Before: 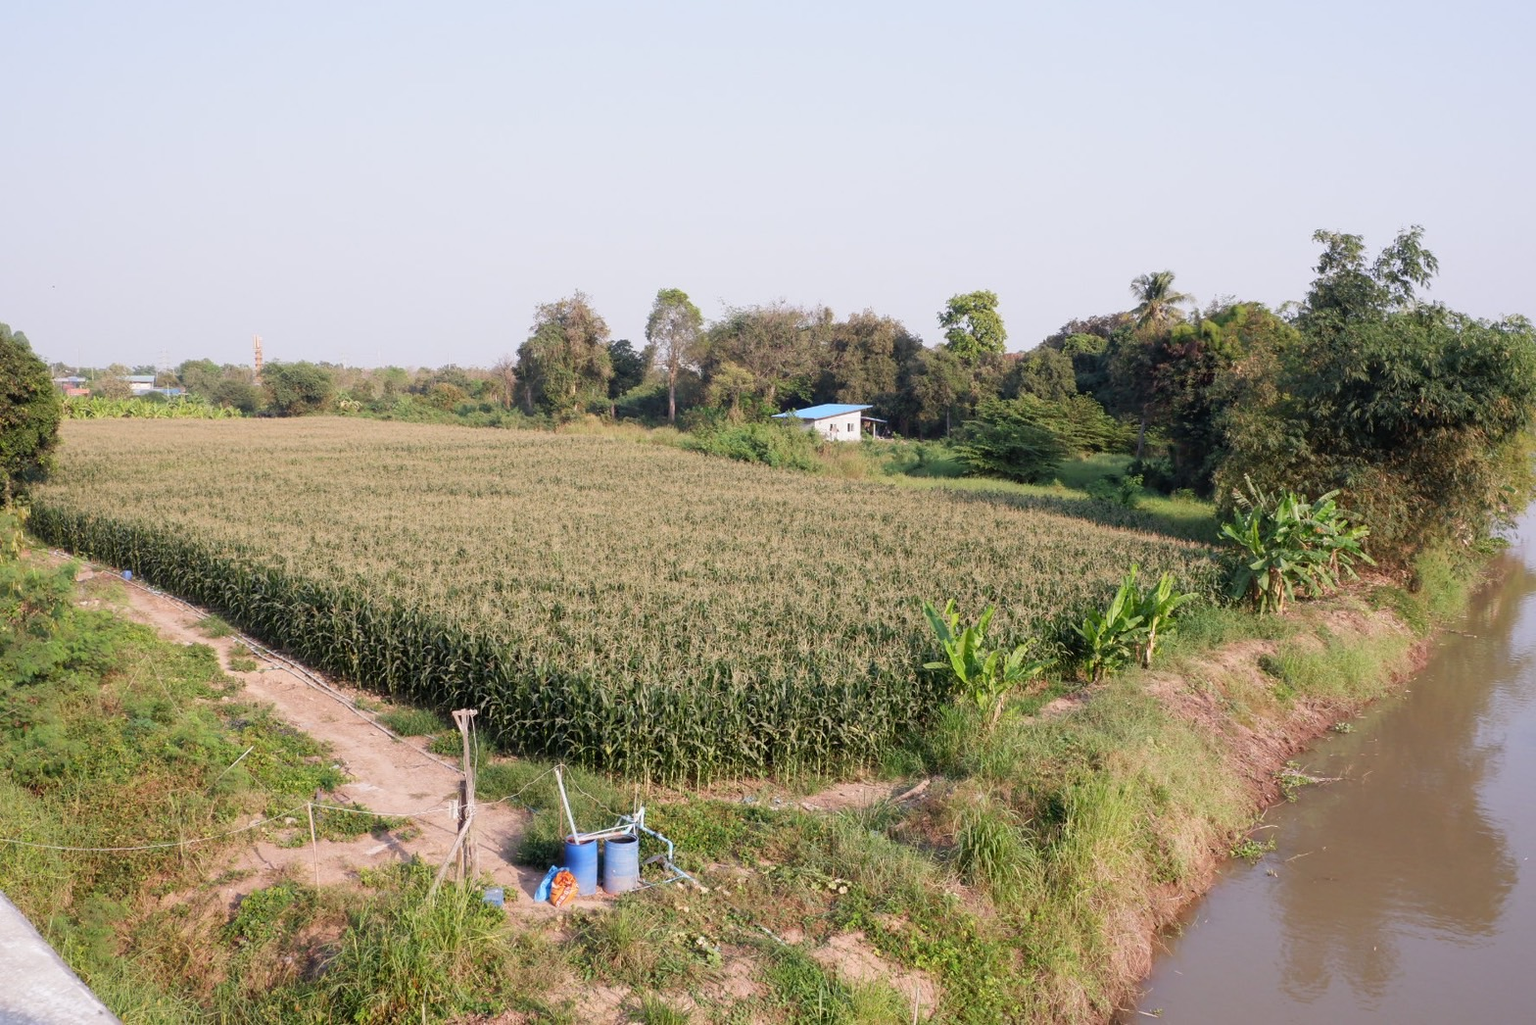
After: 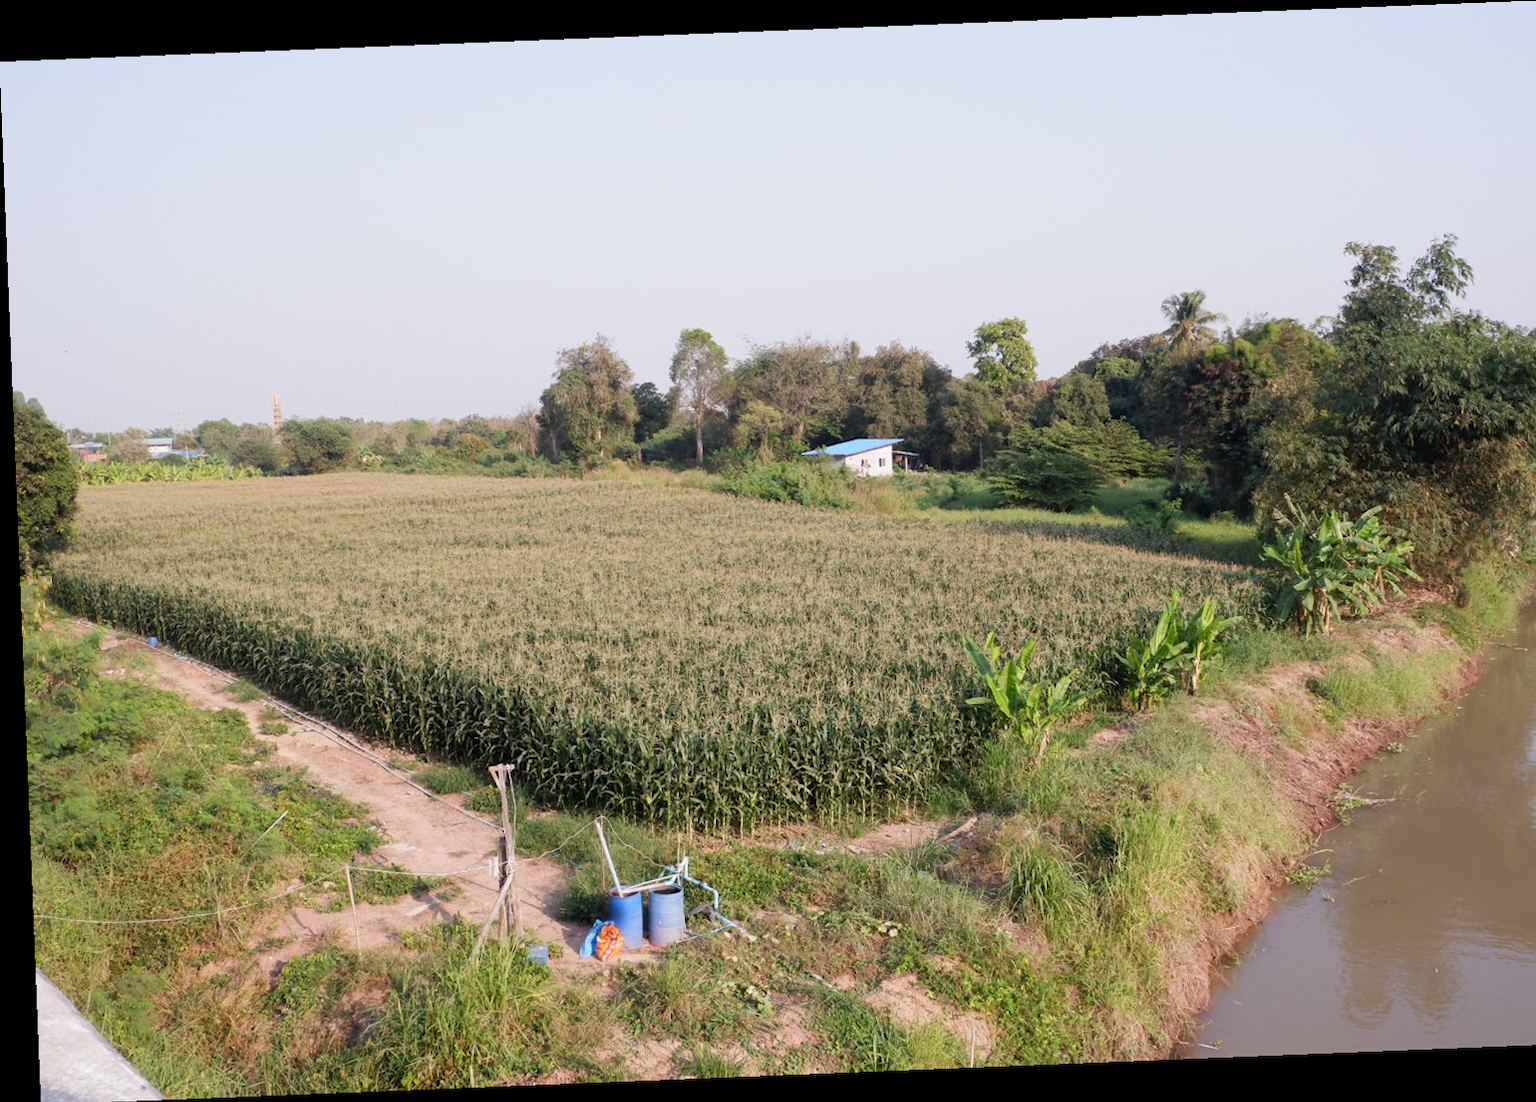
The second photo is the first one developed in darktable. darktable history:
crop: right 4.126%, bottom 0.031%
rotate and perspective: rotation -2.29°, automatic cropping off
